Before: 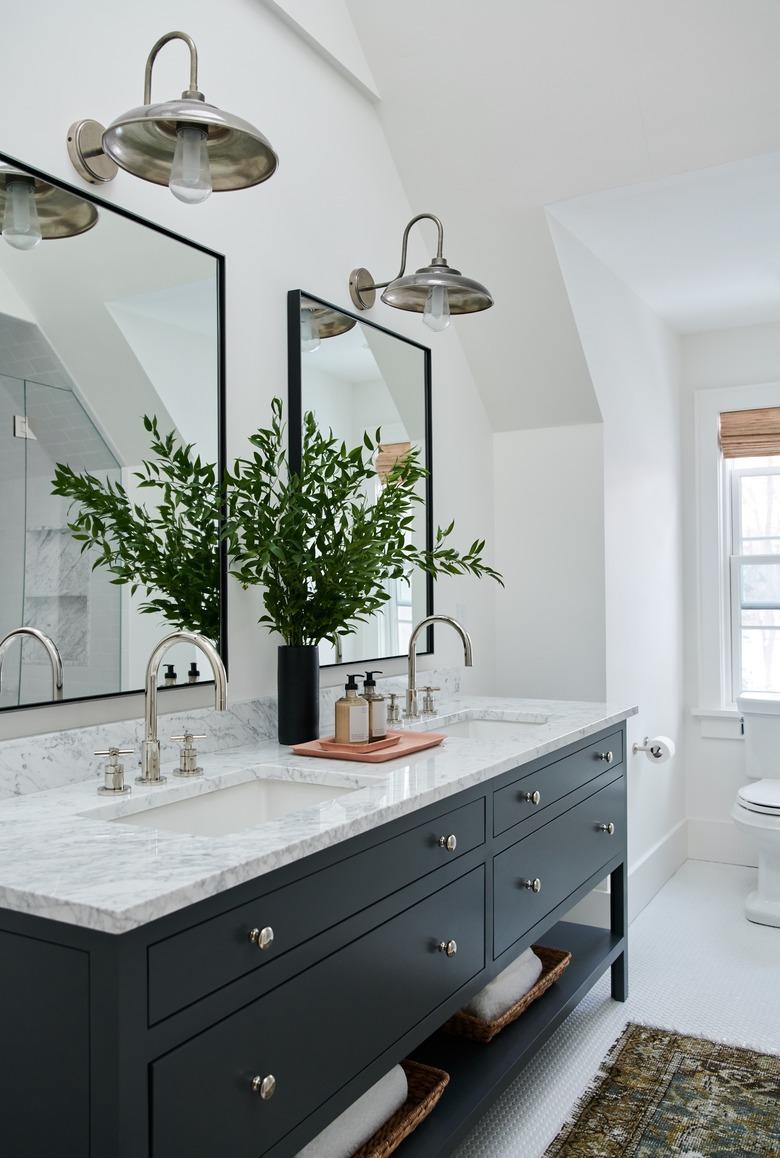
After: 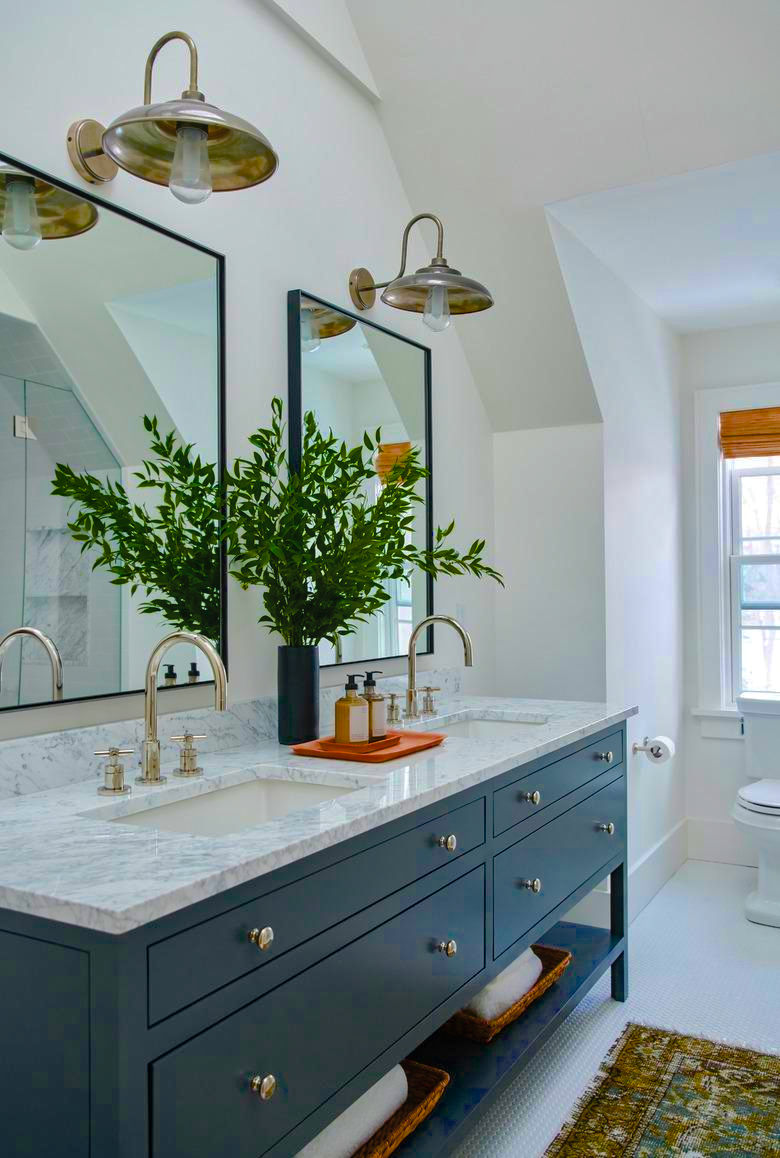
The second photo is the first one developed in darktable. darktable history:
shadows and highlights: on, module defaults
local contrast: detail 110%
color balance rgb: perceptual saturation grading › global saturation 65.769%, perceptual saturation grading › highlights 49.521%, perceptual saturation grading › shadows 29.561%, global vibrance 16.539%, saturation formula JzAzBz (2021)
tone equalizer: edges refinement/feathering 500, mask exposure compensation -1.57 EV, preserve details no
